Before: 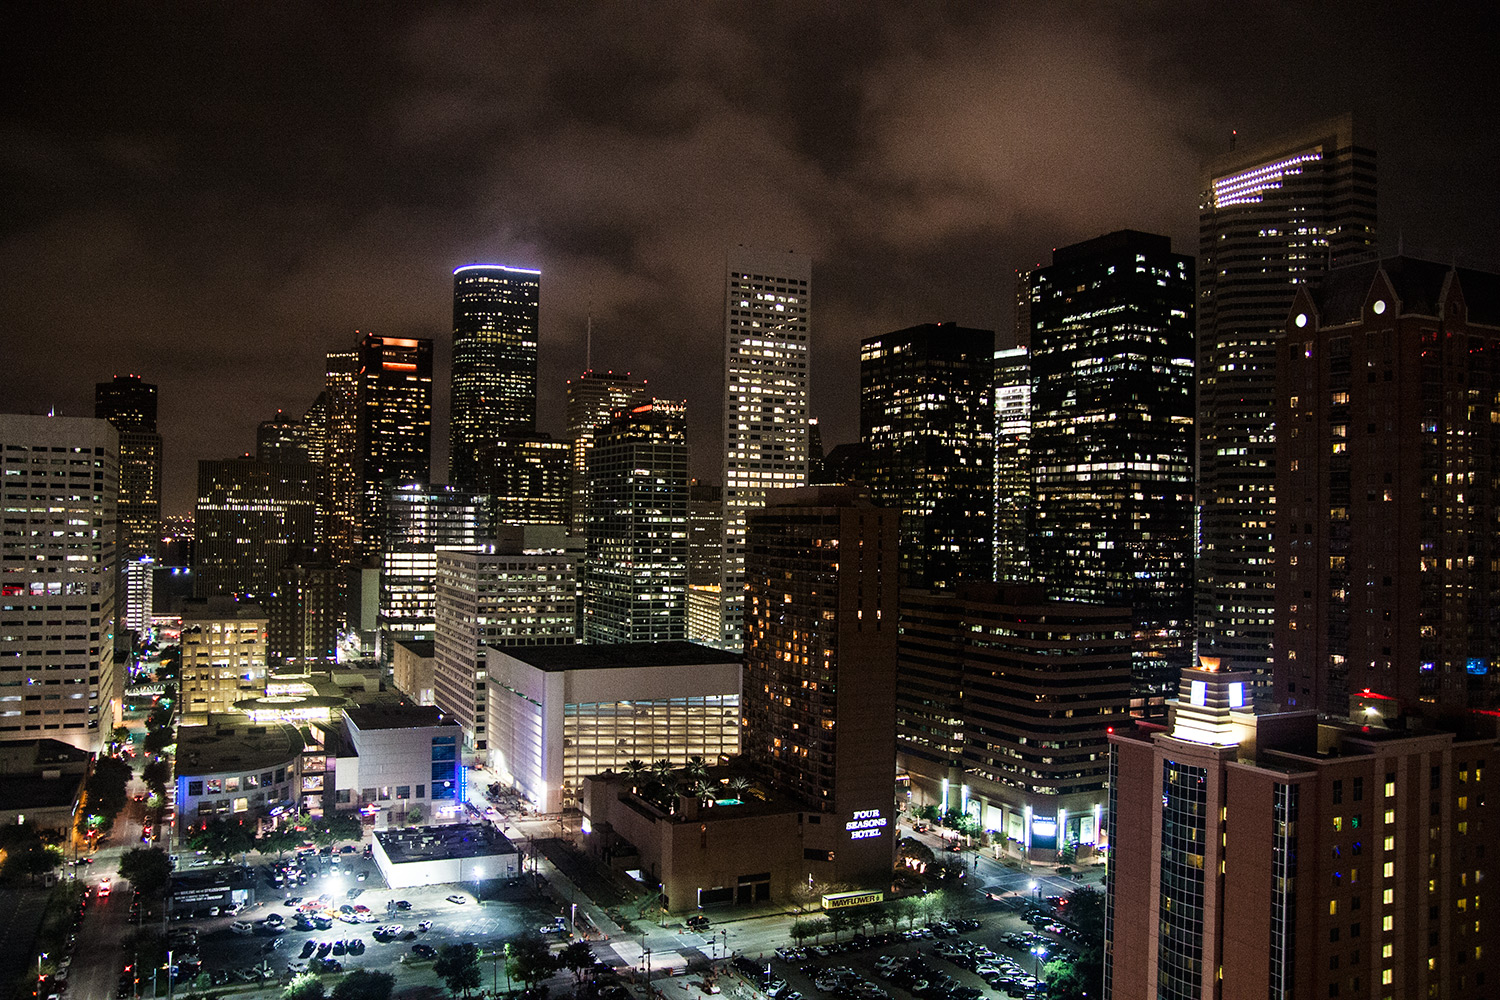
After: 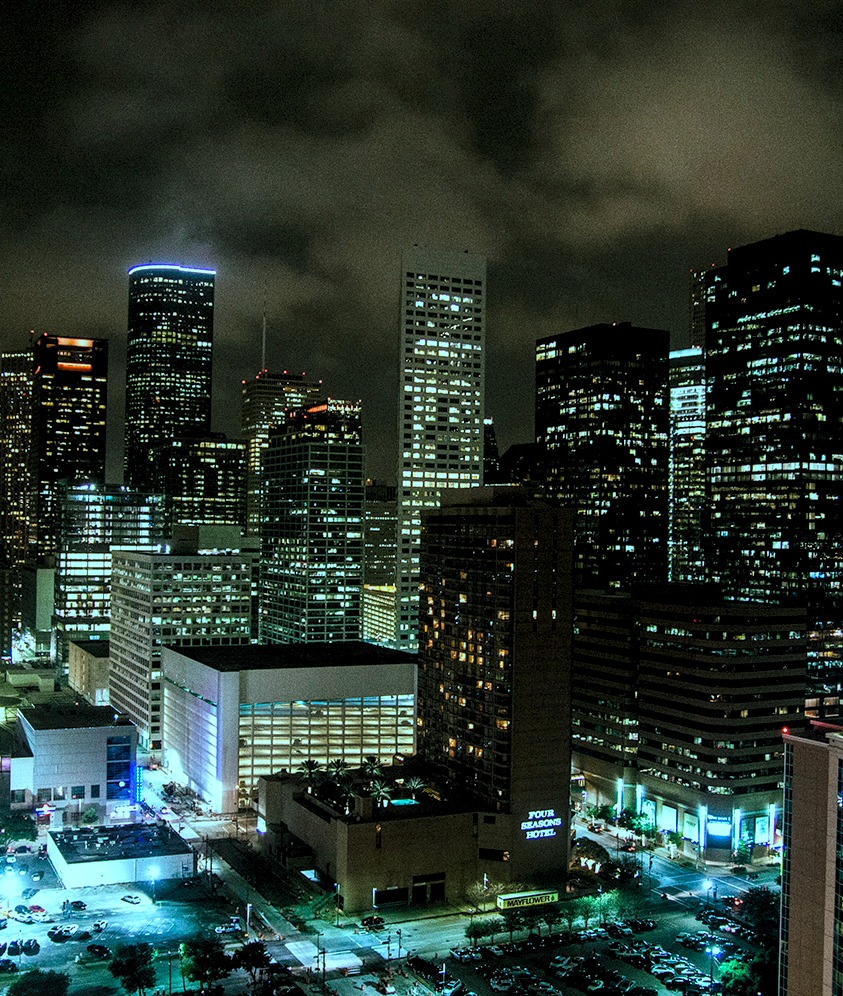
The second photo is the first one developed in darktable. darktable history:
local contrast: on, module defaults
crop: left 21.674%, right 22.086%
color calibration: x 0.372, y 0.386, temperature 4283.97 K
levels: levels [0.031, 0.5, 0.969]
color balance rgb: shadows lift › chroma 11.71%, shadows lift › hue 133.46°, highlights gain › chroma 4%, highlights gain › hue 200.2°, perceptual saturation grading › global saturation 18.05%
